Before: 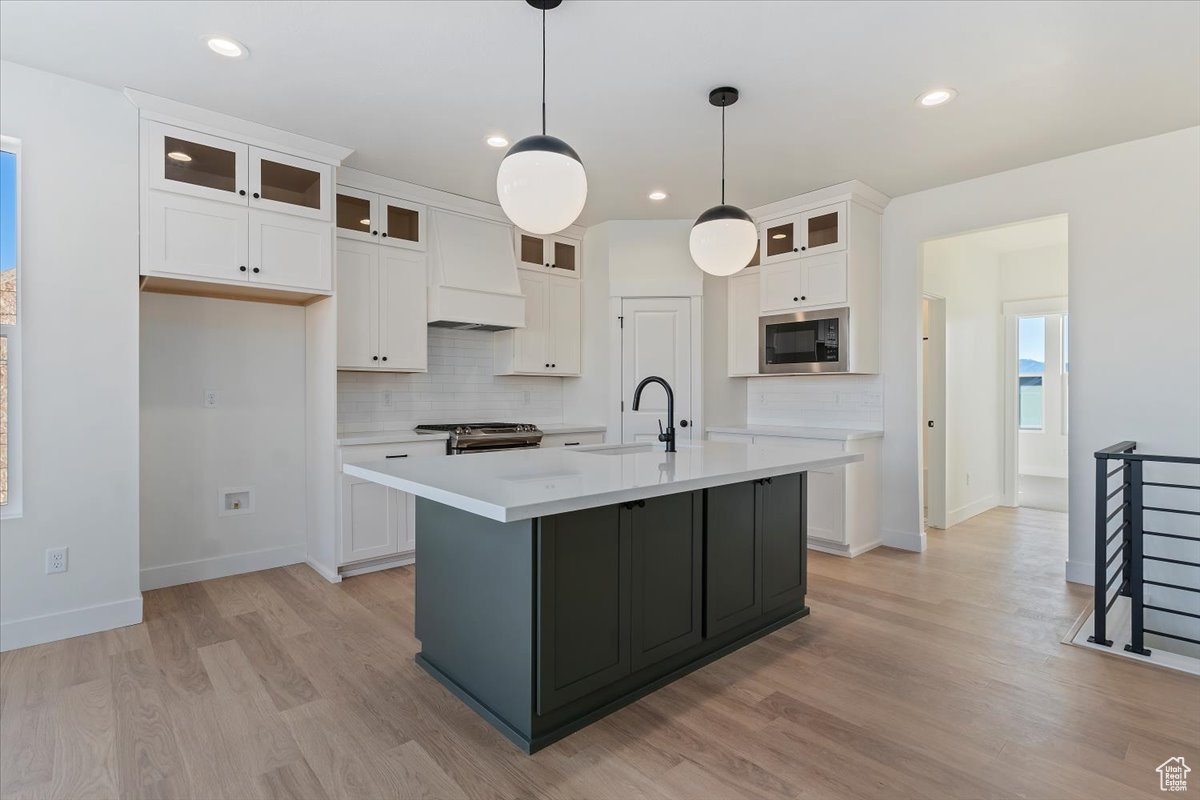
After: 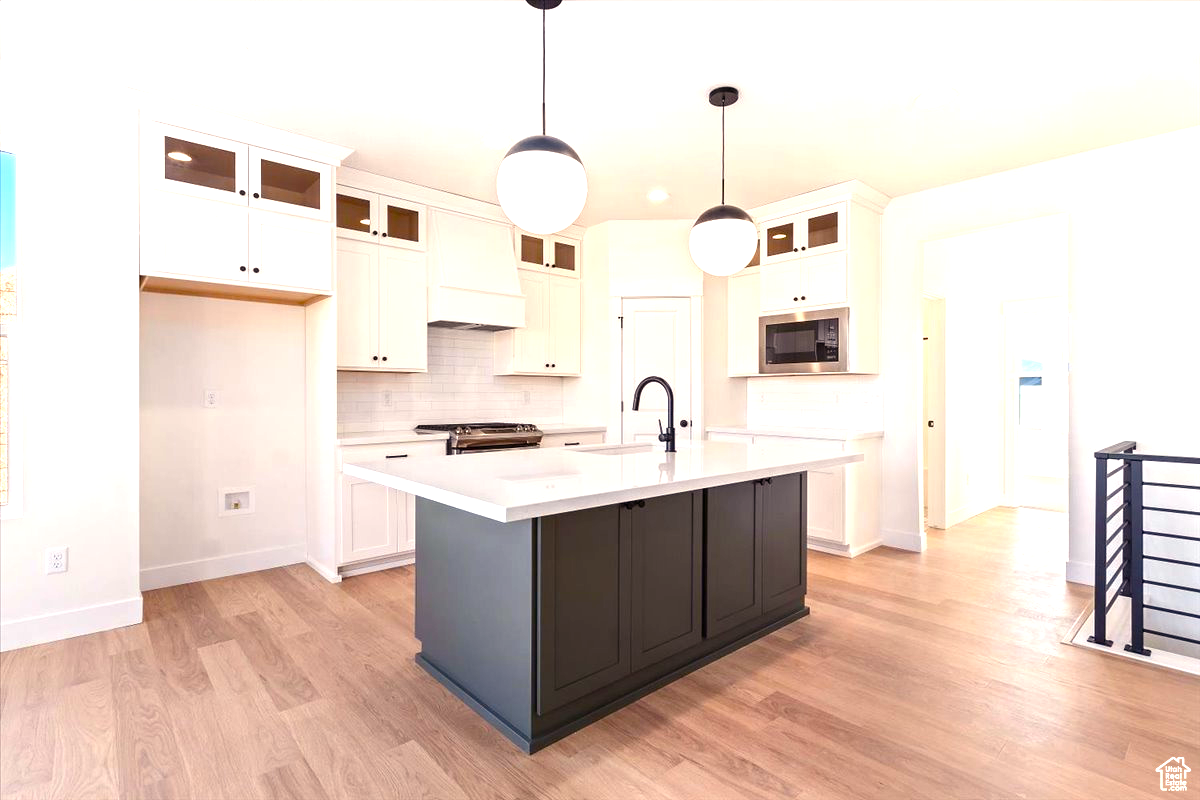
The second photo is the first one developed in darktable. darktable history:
exposure: black level correction 0, exposure 1.199 EV, compensate highlight preservation false
color balance rgb: power › luminance -7.673%, power › chroma 1.333%, power › hue 330.28°, highlights gain › chroma 3.165%, highlights gain › hue 55.98°, linear chroma grading › global chroma 15.49%, perceptual saturation grading › global saturation 20%, perceptual saturation grading › highlights -25.228%, perceptual saturation grading › shadows 24.353%, global vibrance 15.389%
